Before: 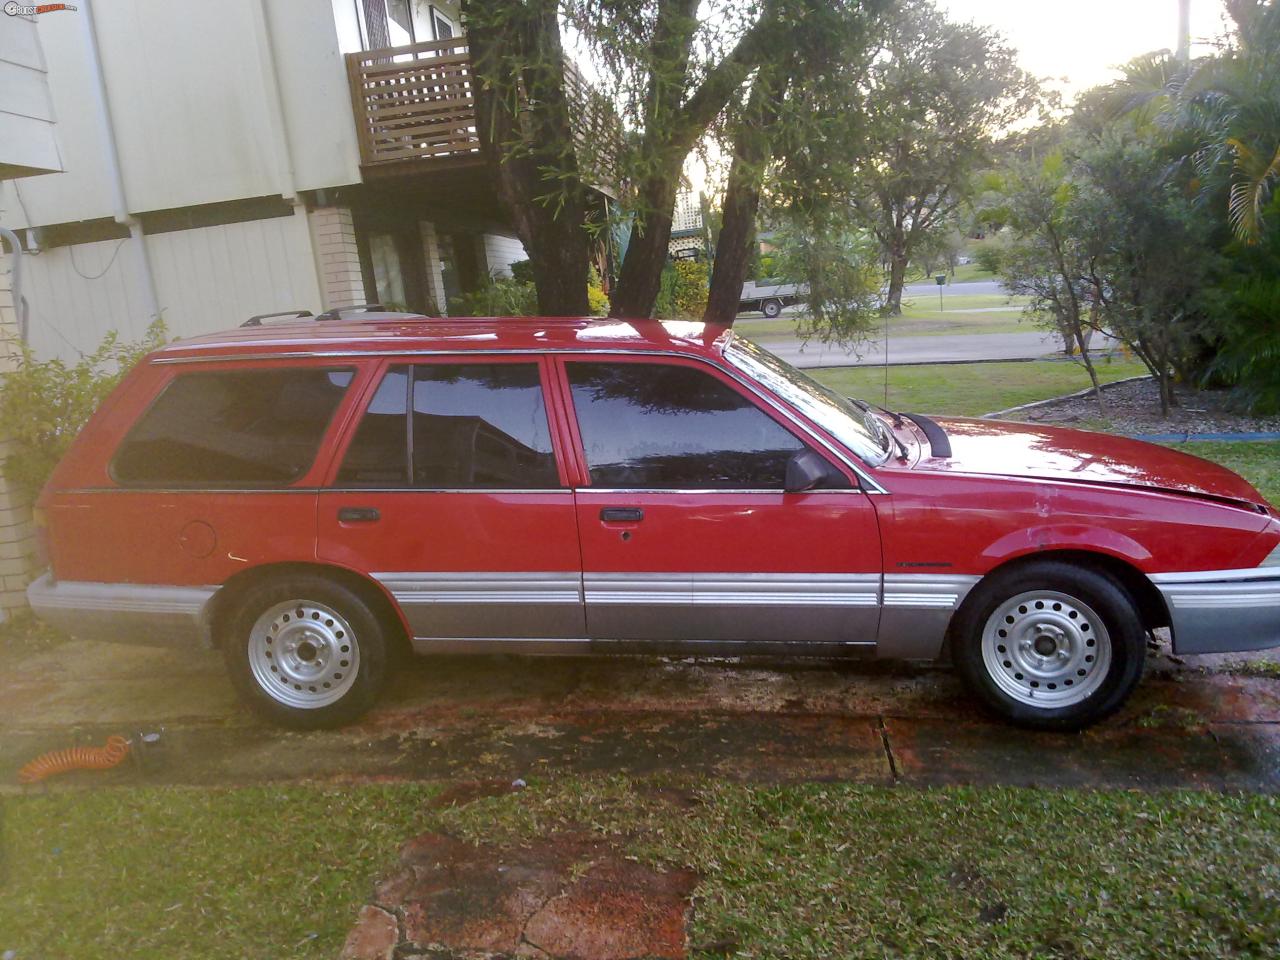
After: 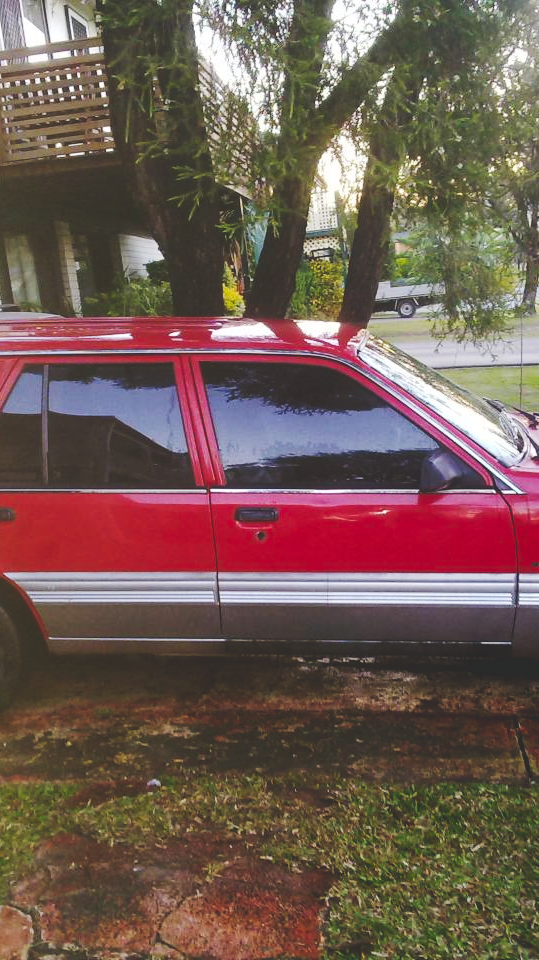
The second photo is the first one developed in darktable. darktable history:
white balance: red 1, blue 1
tone curve: curves: ch0 [(0, 0) (0.003, 0.17) (0.011, 0.17) (0.025, 0.17) (0.044, 0.168) (0.069, 0.167) (0.1, 0.173) (0.136, 0.181) (0.177, 0.199) (0.224, 0.226) (0.277, 0.271) (0.335, 0.333) (0.399, 0.419) (0.468, 0.52) (0.543, 0.621) (0.623, 0.716) (0.709, 0.795) (0.801, 0.867) (0.898, 0.914) (1, 1)], preserve colors none
crop: left 28.583%, right 29.231%
